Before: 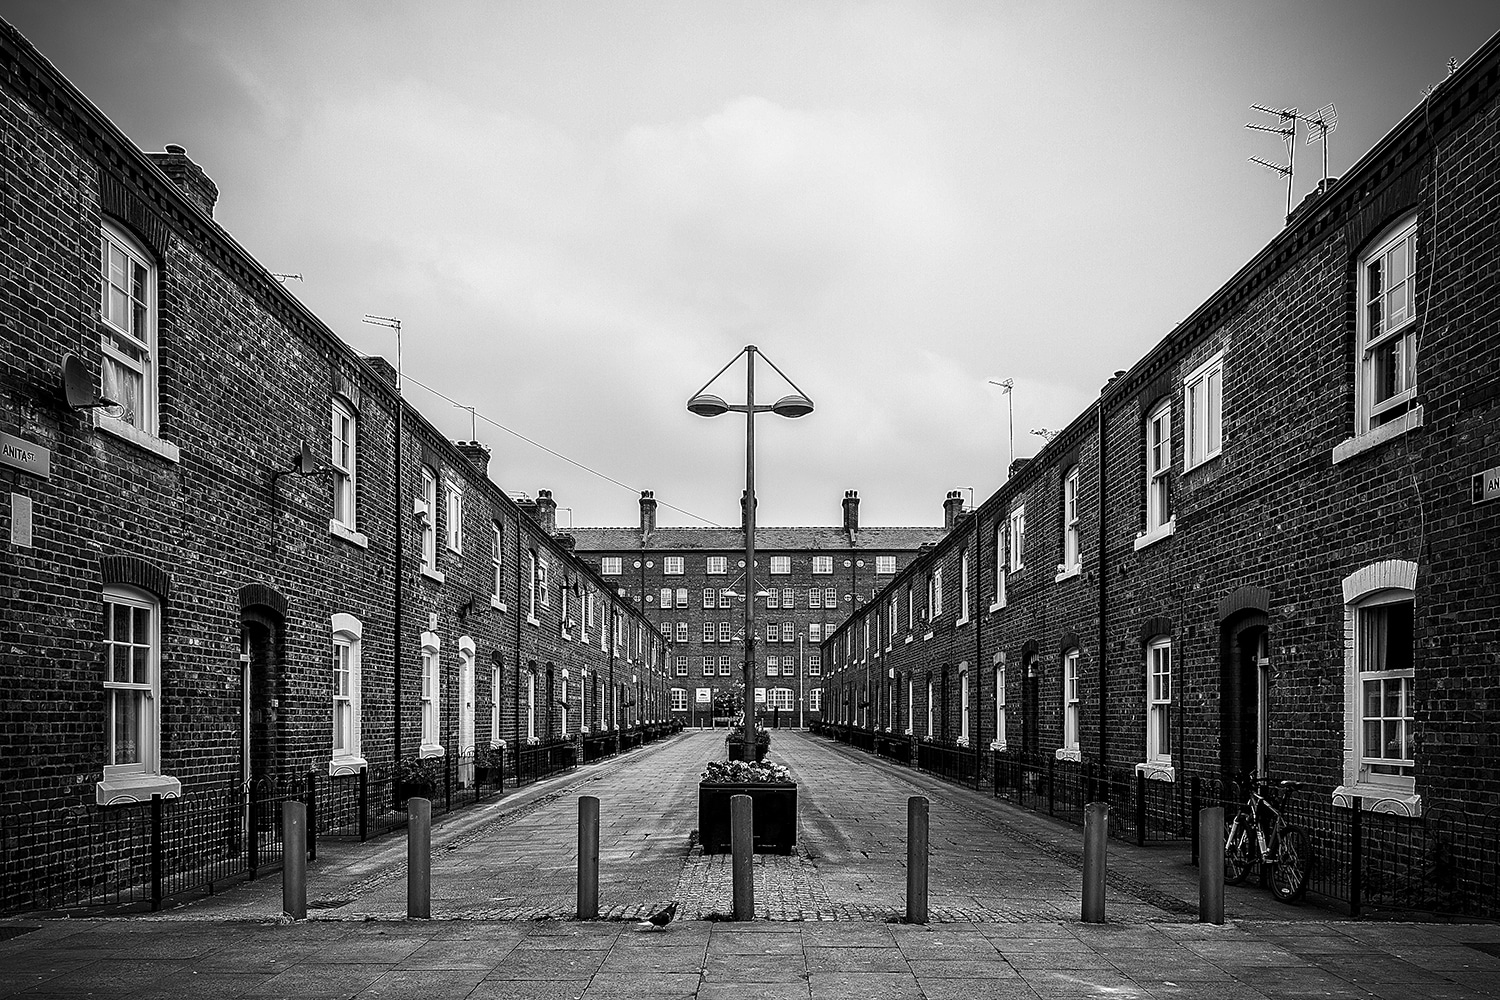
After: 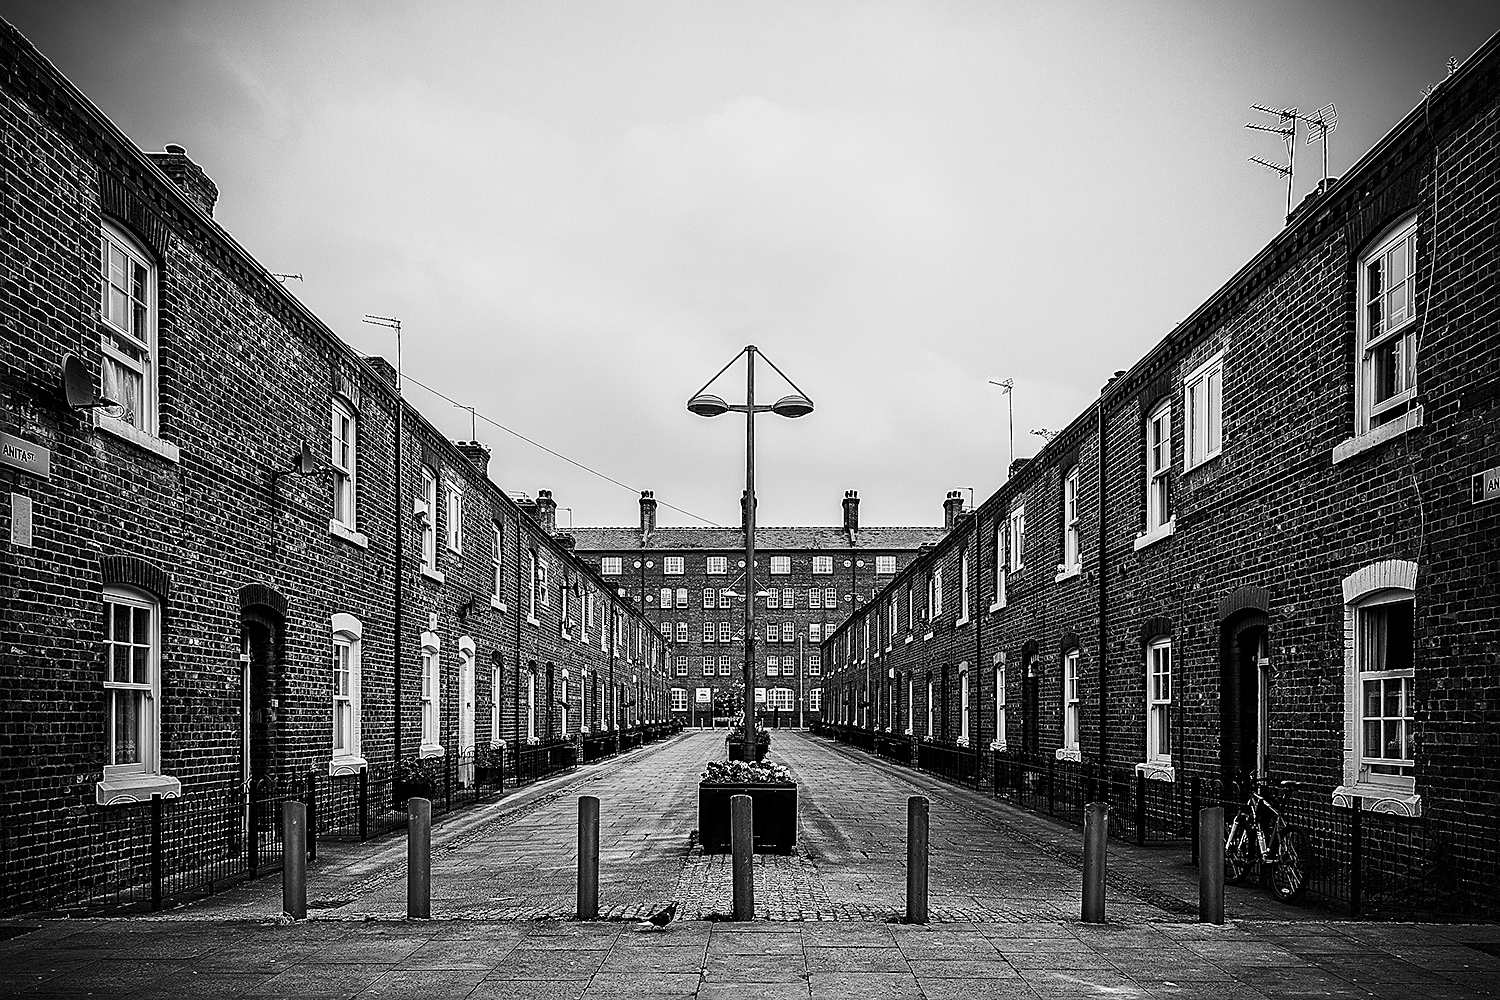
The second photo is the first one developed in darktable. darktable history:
sharpen: on, module defaults
vignetting: fall-off start 100%, brightness -0.406, saturation -0.3, width/height ratio 1.324, dithering 8-bit output, unbound false
tone curve: curves: ch0 [(0, 0) (0.087, 0.054) (0.281, 0.245) (0.506, 0.526) (0.8, 0.824) (0.994, 0.955)]; ch1 [(0, 0) (0.27, 0.195) (0.406, 0.435) (0.452, 0.474) (0.495, 0.5) (0.514, 0.508) (0.537, 0.556) (0.654, 0.689) (1, 1)]; ch2 [(0, 0) (0.269, 0.299) (0.459, 0.441) (0.498, 0.499) (0.523, 0.52) (0.551, 0.549) (0.633, 0.625) (0.659, 0.681) (0.718, 0.764) (1, 1)], color space Lab, independent channels, preserve colors none
